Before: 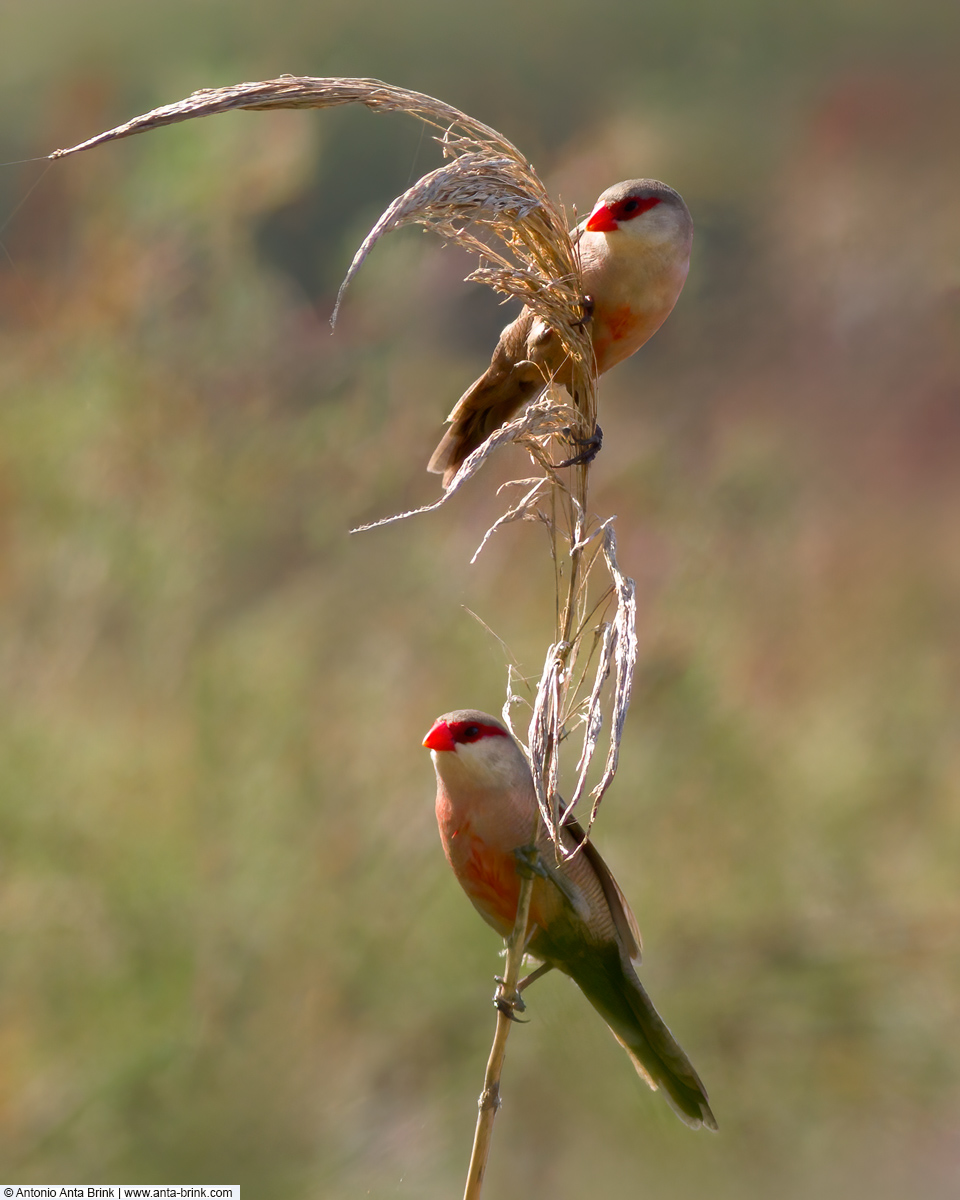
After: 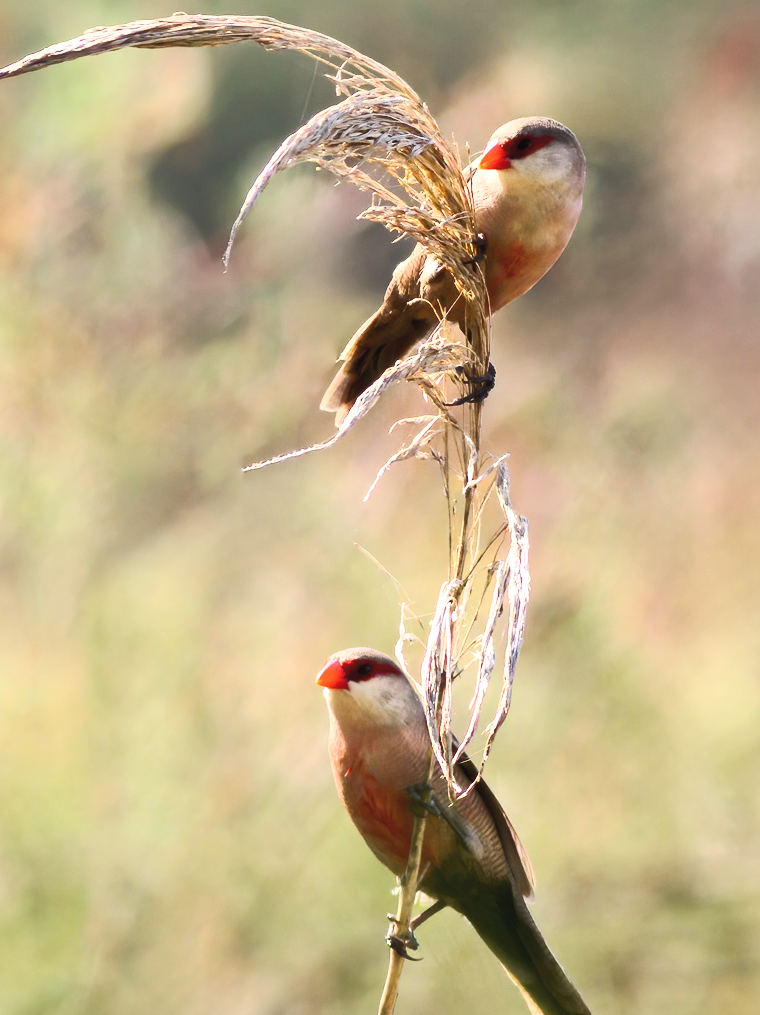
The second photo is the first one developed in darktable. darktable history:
contrast brightness saturation: contrast 0.391, brightness 0.544
tone equalizer: -8 EV -0.434 EV, -7 EV -0.401 EV, -6 EV -0.33 EV, -5 EV -0.22 EV, -3 EV 0.214 EV, -2 EV 0.345 EV, -1 EV 0.388 EV, +0 EV 0.396 EV, edges refinement/feathering 500, mask exposure compensation -1.57 EV, preserve details no
crop: left 11.211%, top 5.209%, right 9.585%, bottom 10.174%
tone curve: curves: ch0 [(0, 0) (0.003, 0.006) (0.011, 0.01) (0.025, 0.017) (0.044, 0.029) (0.069, 0.043) (0.1, 0.064) (0.136, 0.091) (0.177, 0.128) (0.224, 0.162) (0.277, 0.206) (0.335, 0.258) (0.399, 0.324) (0.468, 0.404) (0.543, 0.499) (0.623, 0.595) (0.709, 0.693) (0.801, 0.786) (0.898, 0.883) (1, 1)], preserve colors none
